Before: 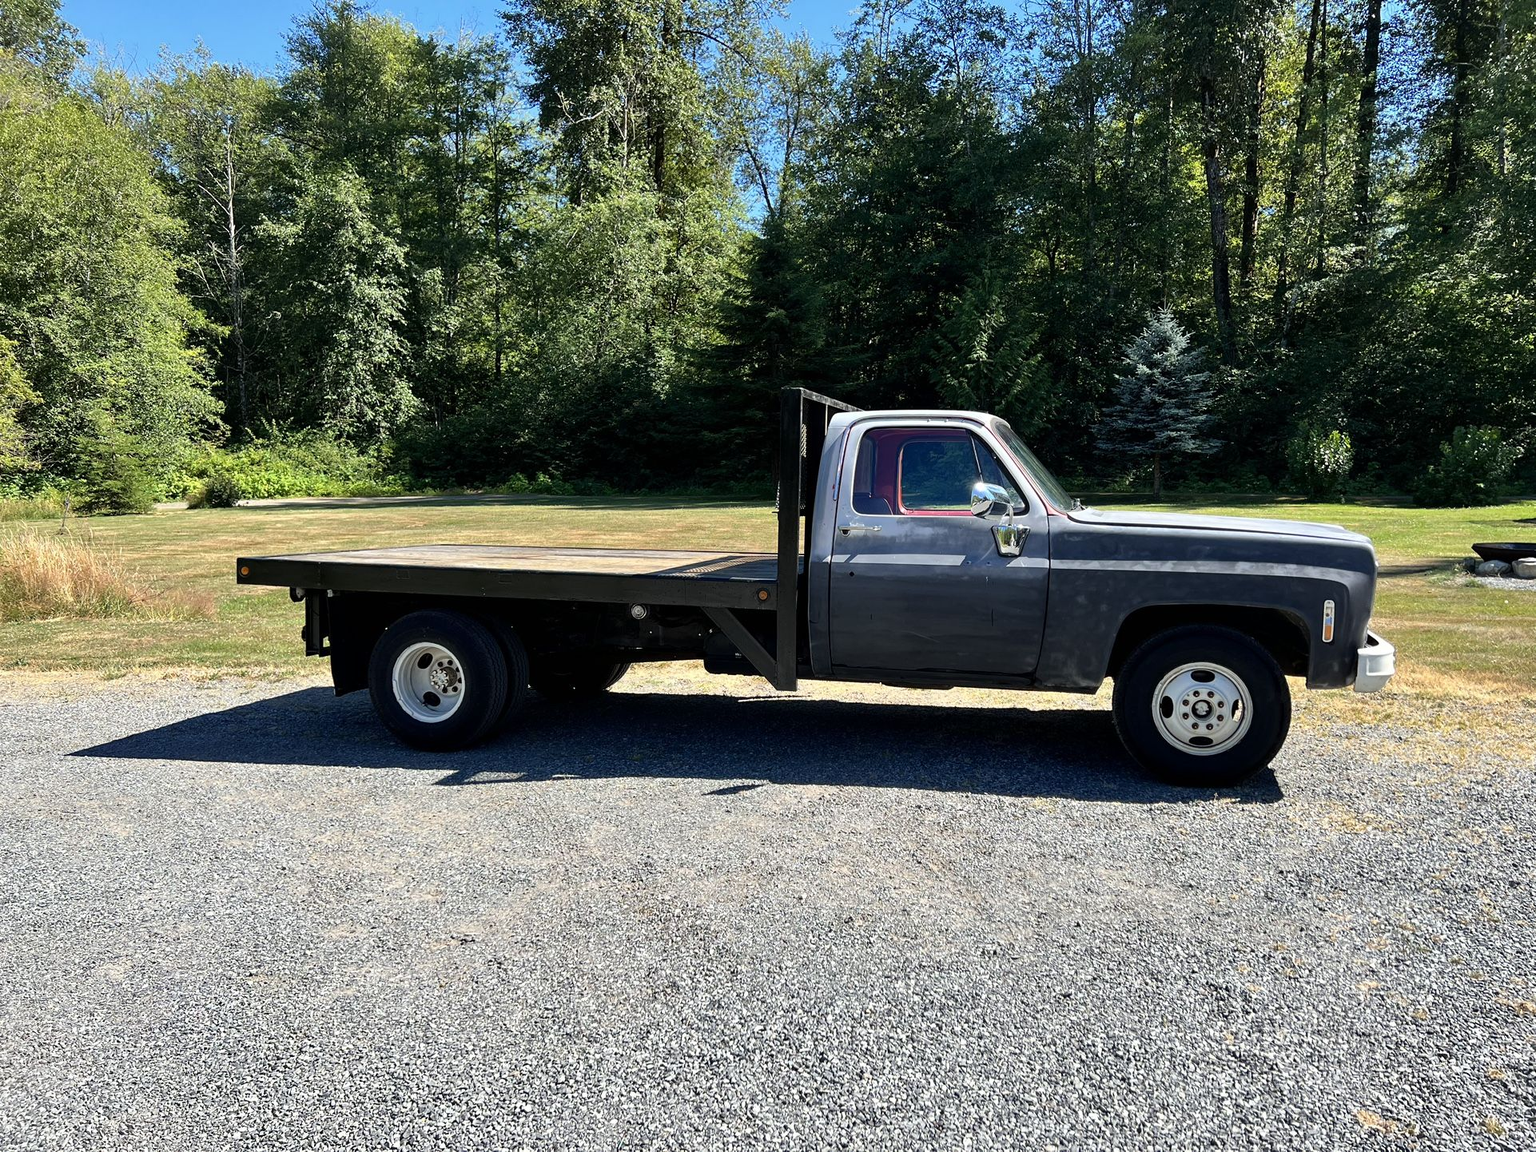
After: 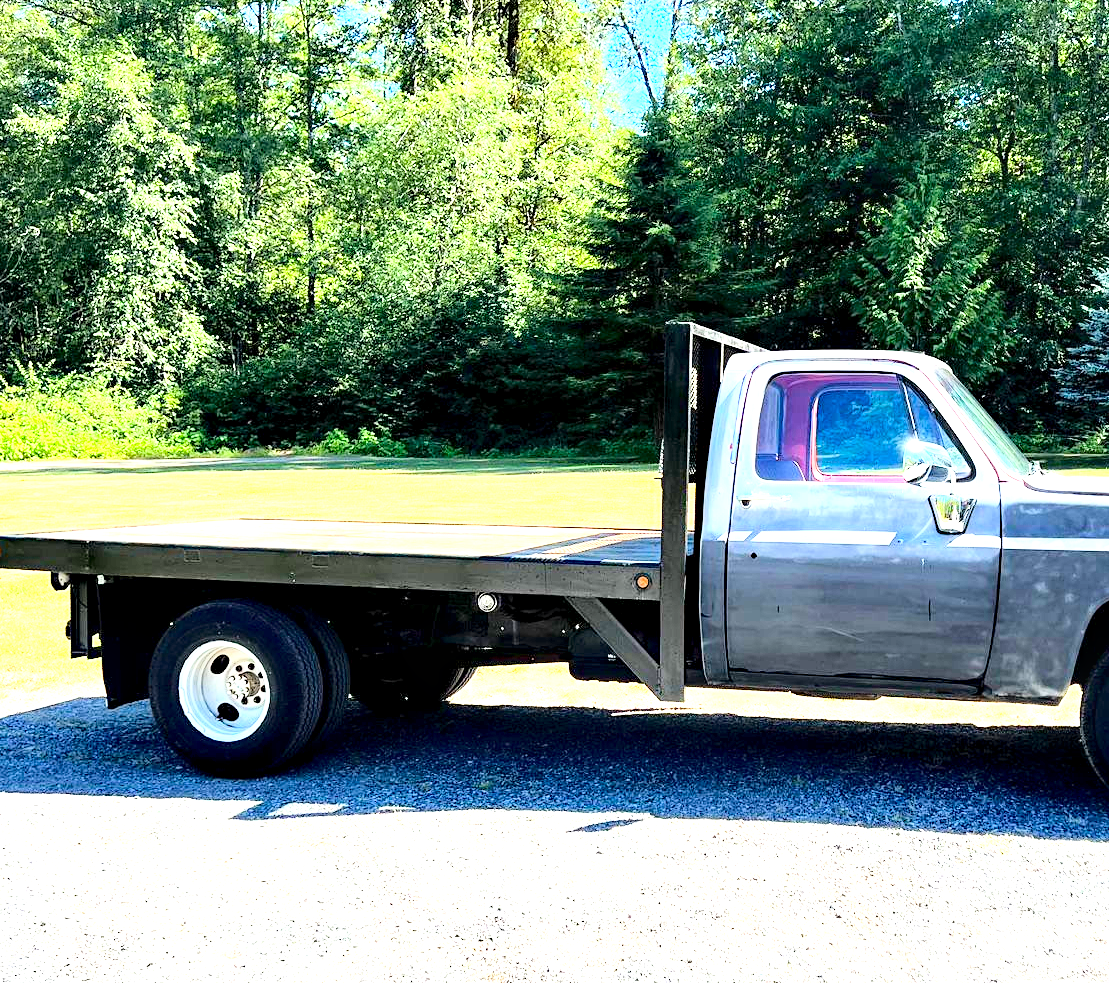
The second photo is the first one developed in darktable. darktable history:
exposure: black level correction 0.001, exposure 1.735 EV, compensate highlight preservation false
base curve: curves: ch0 [(0, 0) (0.028, 0.03) (0.121, 0.232) (0.46, 0.748) (0.859, 0.968) (1, 1)], fusion 1
crop: left 16.243%, top 11.37%, right 26.02%, bottom 20.455%
